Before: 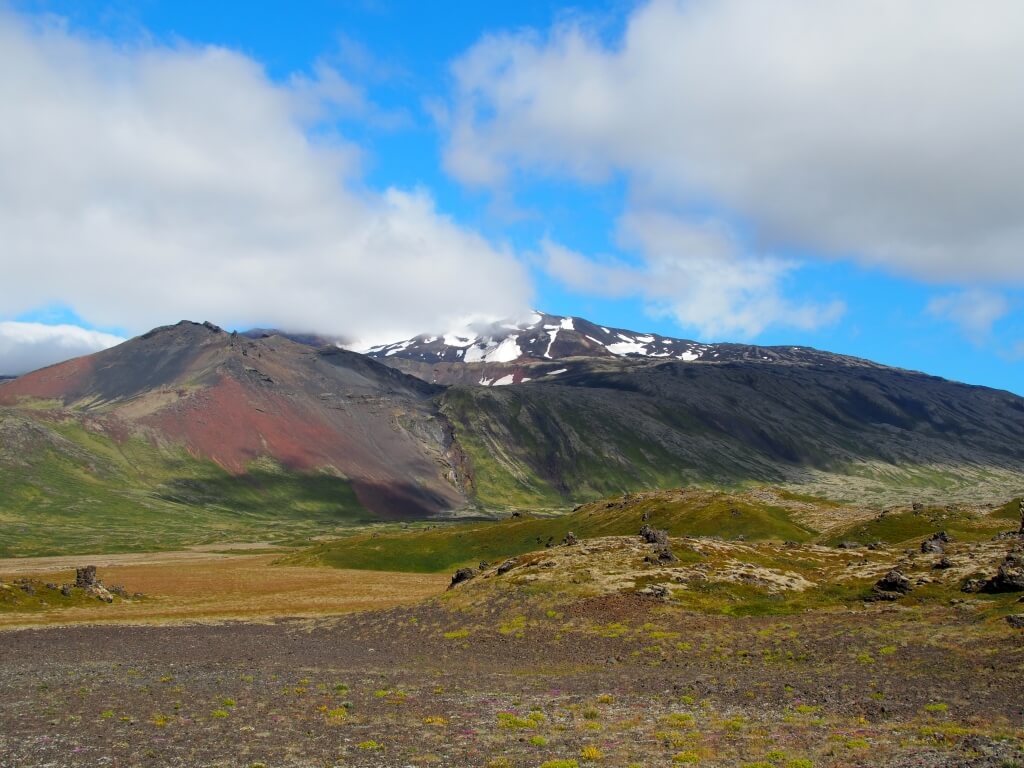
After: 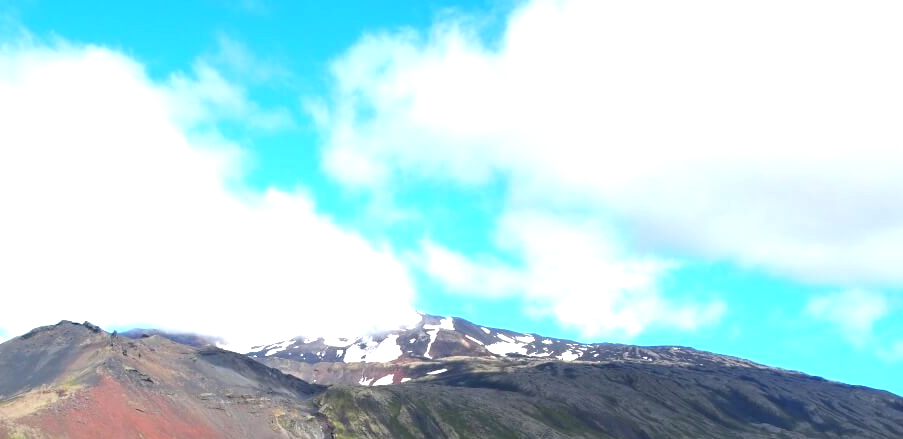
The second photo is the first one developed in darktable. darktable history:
crop and rotate: left 11.812%, bottom 42.776%
exposure: black level correction 0, exposure 1.2 EV, compensate exposure bias true, compensate highlight preservation false
